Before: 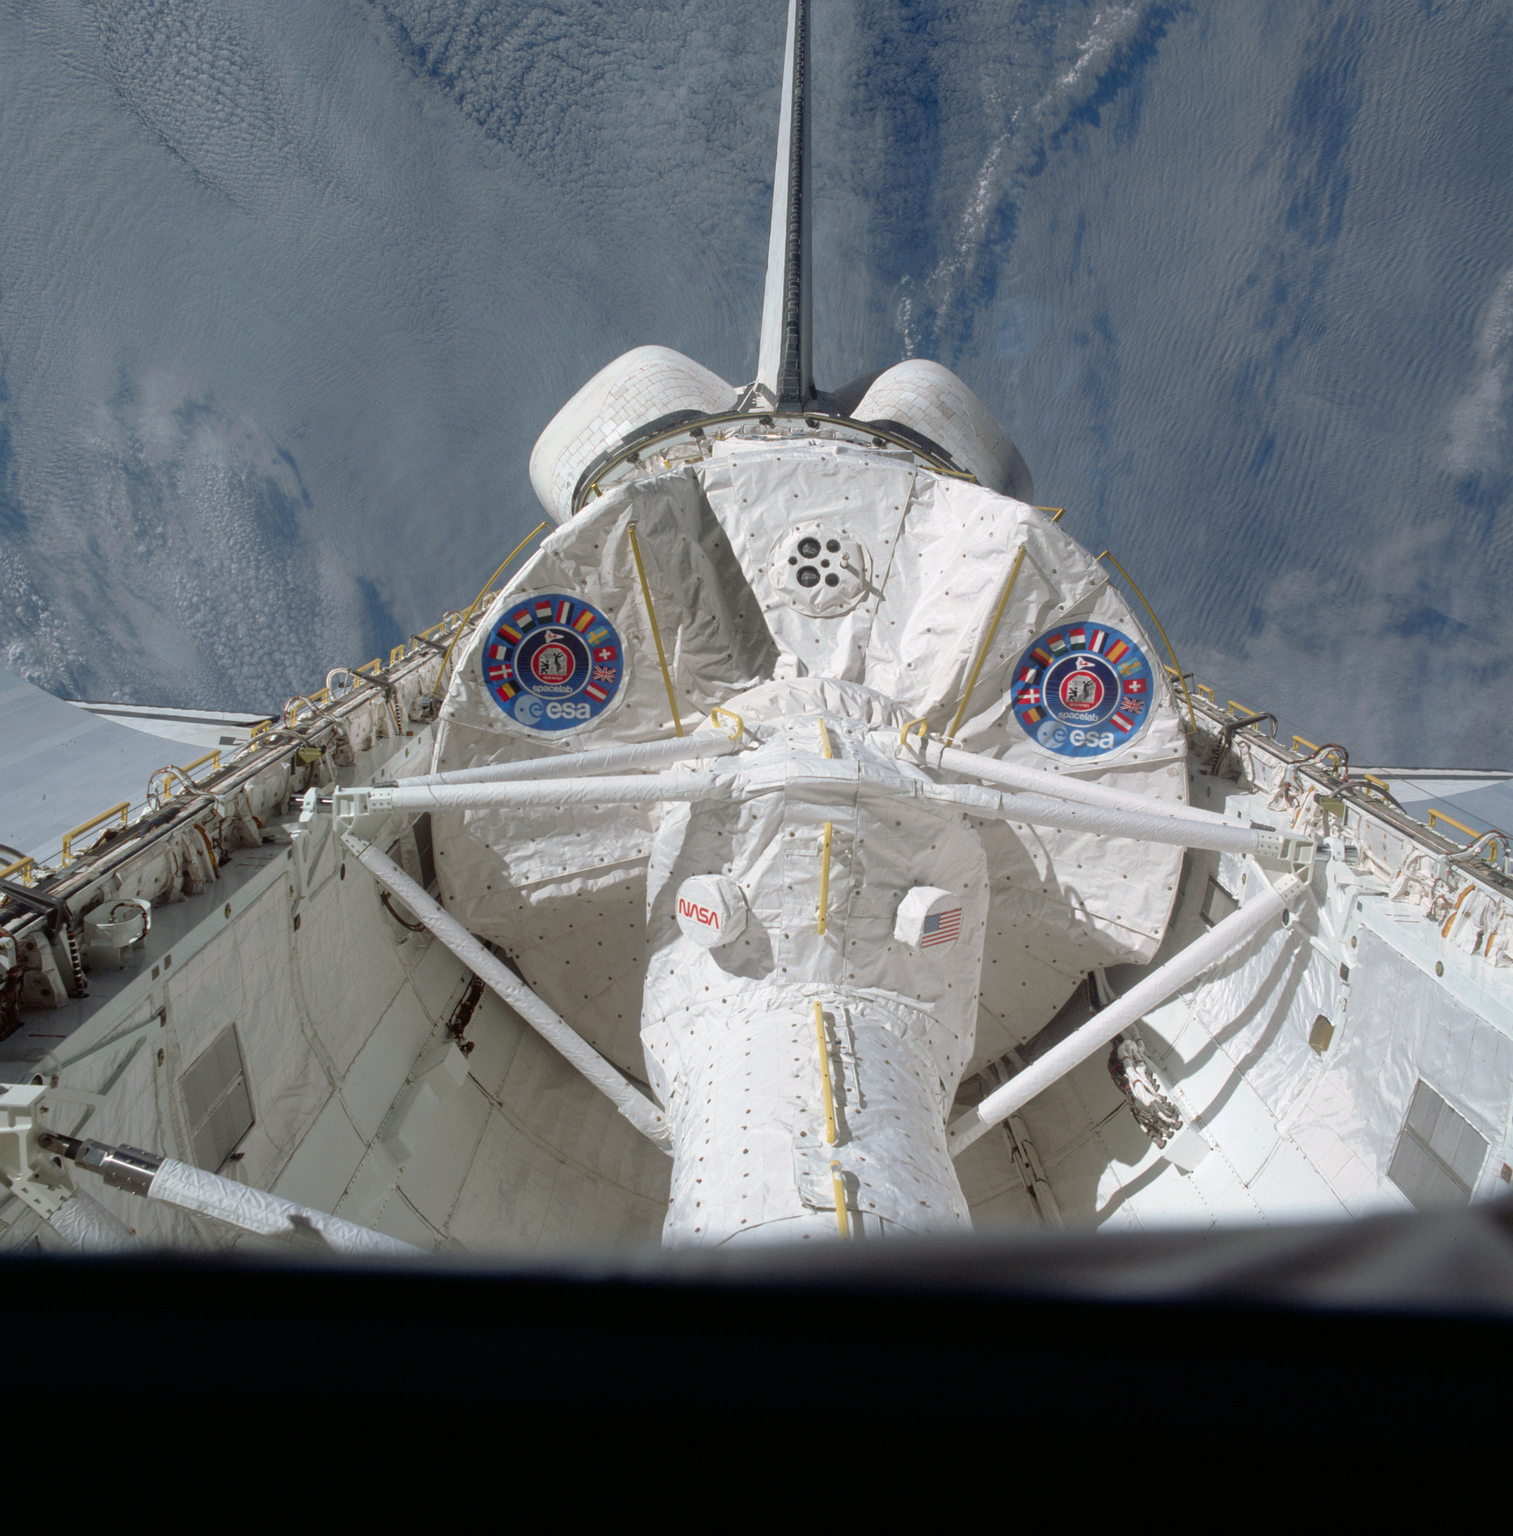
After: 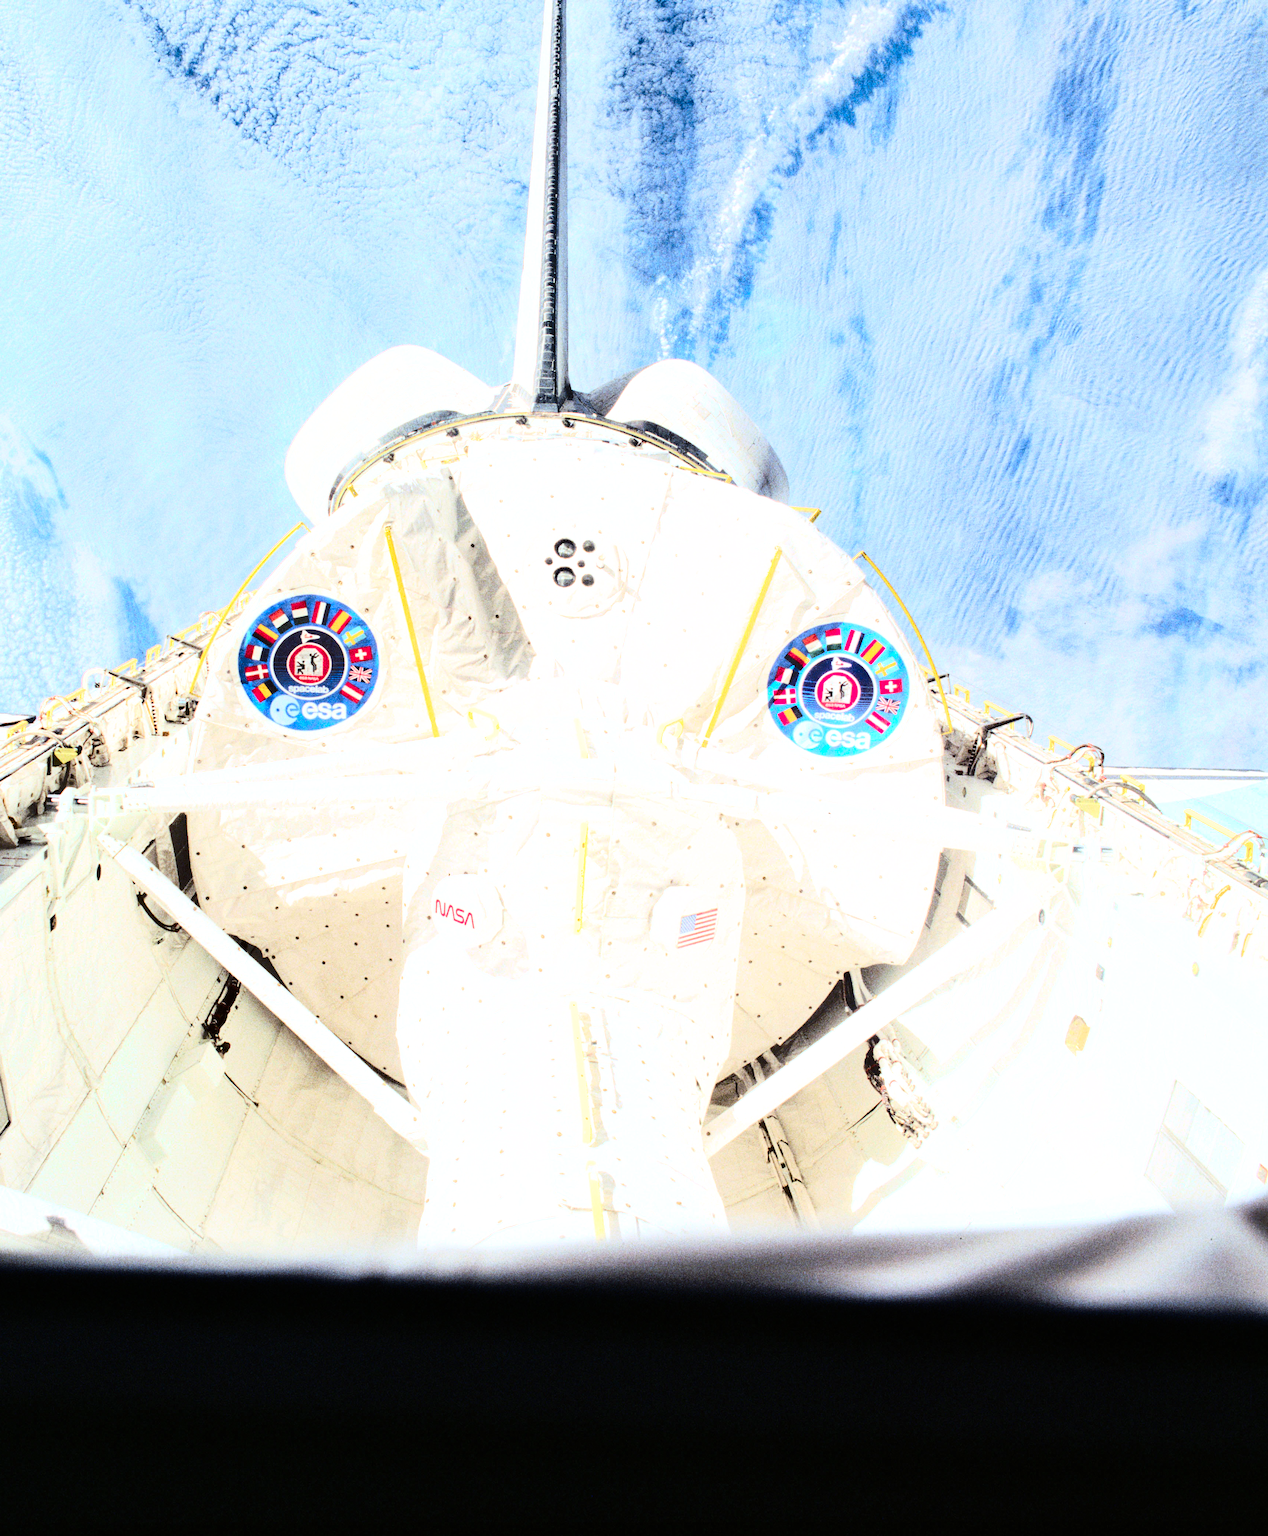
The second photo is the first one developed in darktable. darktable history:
grain: coarseness 0.09 ISO, strength 40%
tone equalizer: on, module defaults
rgb curve: curves: ch0 [(0, 0) (0.21, 0.15) (0.24, 0.21) (0.5, 0.75) (0.75, 0.96) (0.89, 0.99) (1, 1)]; ch1 [(0, 0.02) (0.21, 0.13) (0.25, 0.2) (0.5, 0.67) (0.75, 0.9) (0.89, 0.97) (1, 1)]; ch2 [(0, 0.02) (0.21, 0.13) (0.25, 0.2) (0.5, 0.67) (0.75, 0.9) (0.89, 0.97) (1, 1)], compensate middle gray true
crop: left 16.145%
exposure: black level correction 0, exposure 1.625 EV, compensate exposure bias true, compensate highlight preservation false
shadows and highlights: shadows 53, soften with gaussian
